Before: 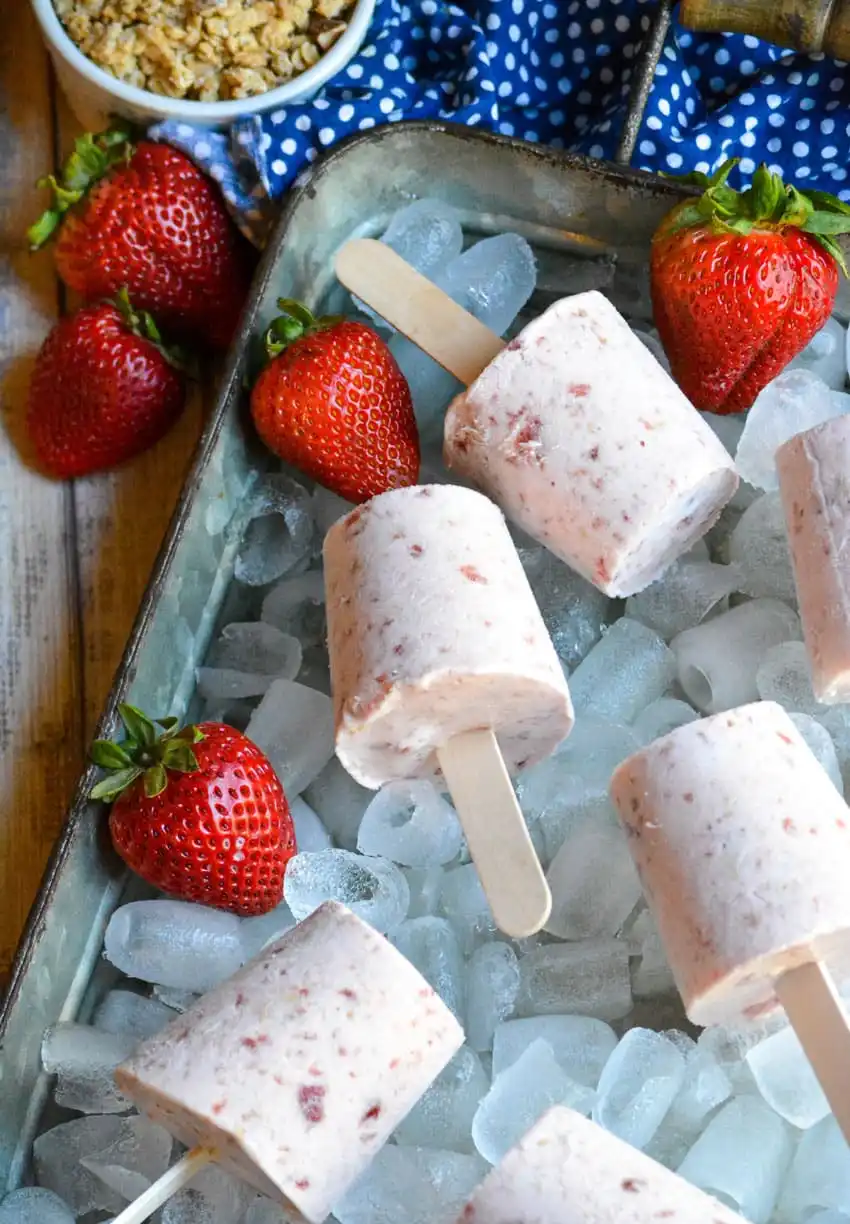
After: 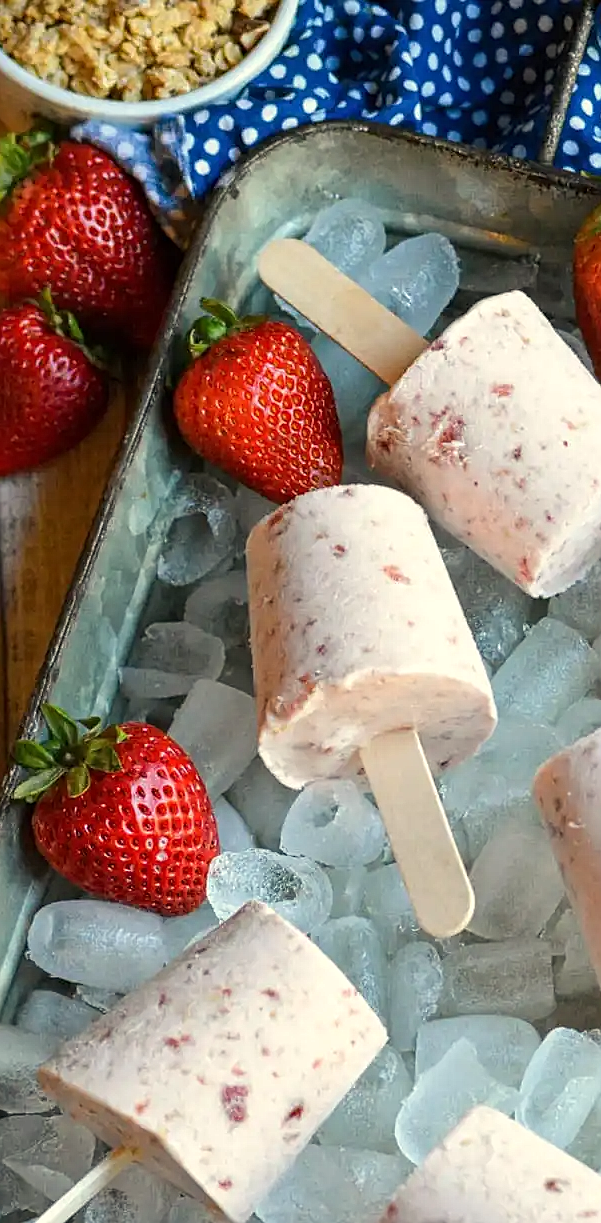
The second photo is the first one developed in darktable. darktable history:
crop and rotate: left 9.061%, right 20.142%
sharpen: radius 1.272, amount 0.305, threshold 0
white balance: red 1.029, blue 0.92
contrast equalizer: y [[0.5, 0.5, 0.5, 0.512, 0.552, 0.62], [0.5 ×6], [0.5 ×4, 0.504, 0.553], [0 ×6], [0 ×6]]
